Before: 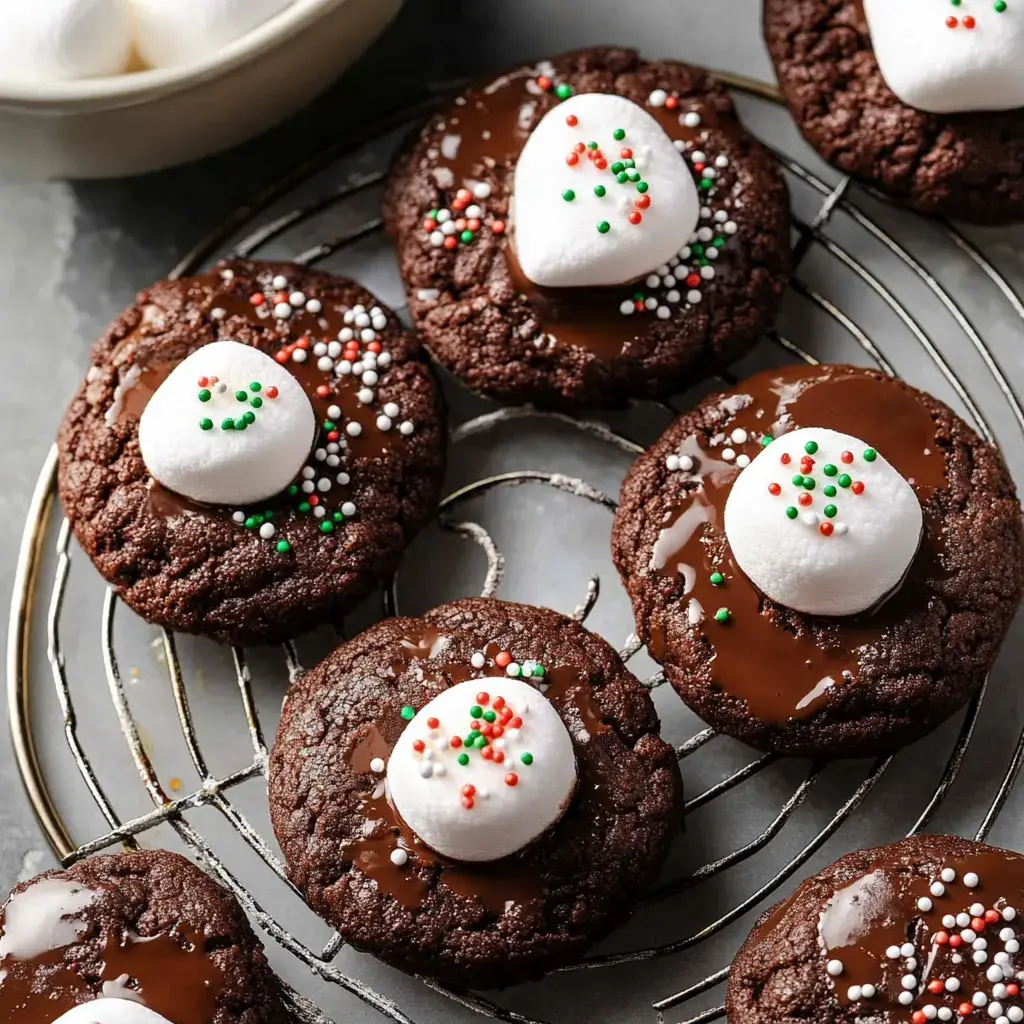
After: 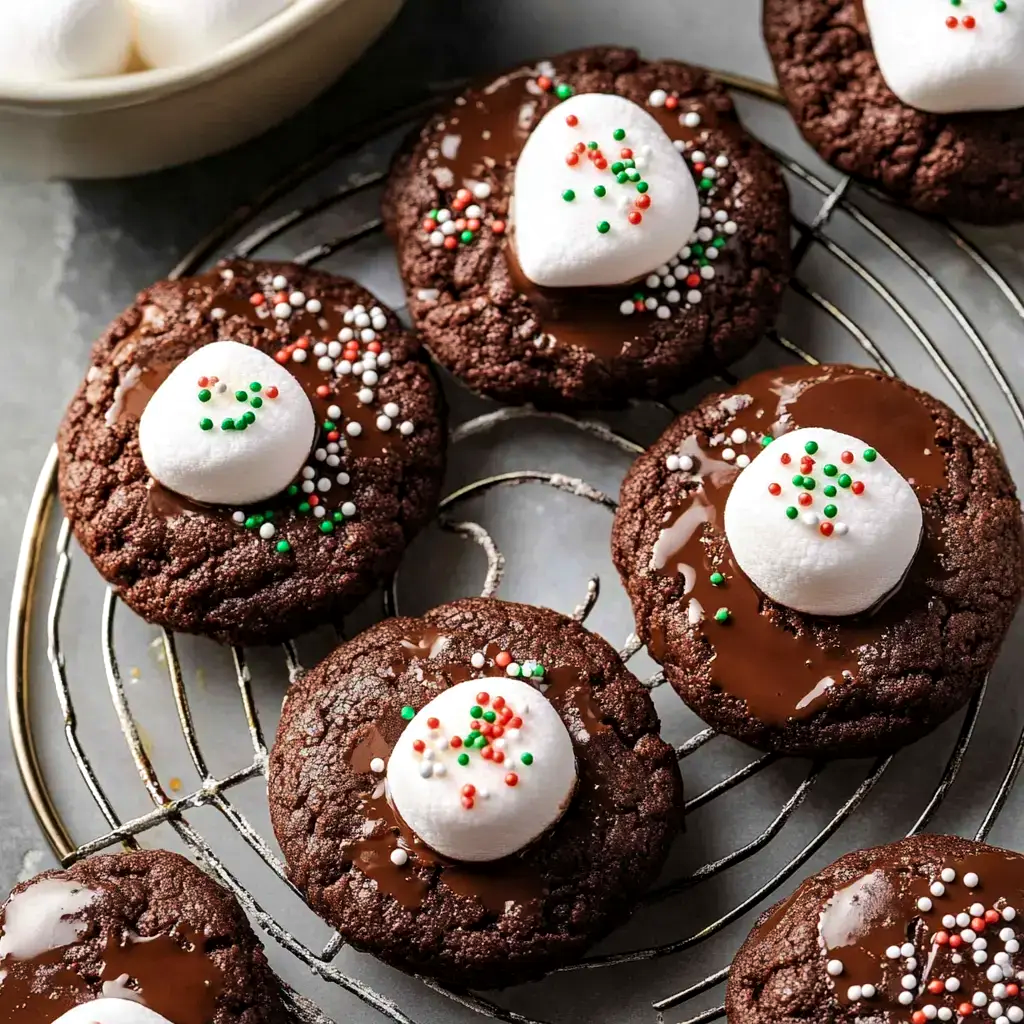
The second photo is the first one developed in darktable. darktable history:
velvia: on, module defaults
local contrast: mode bilateral grid, contrast 28, coarseness 16, detail 115%, midtone range 0.2
